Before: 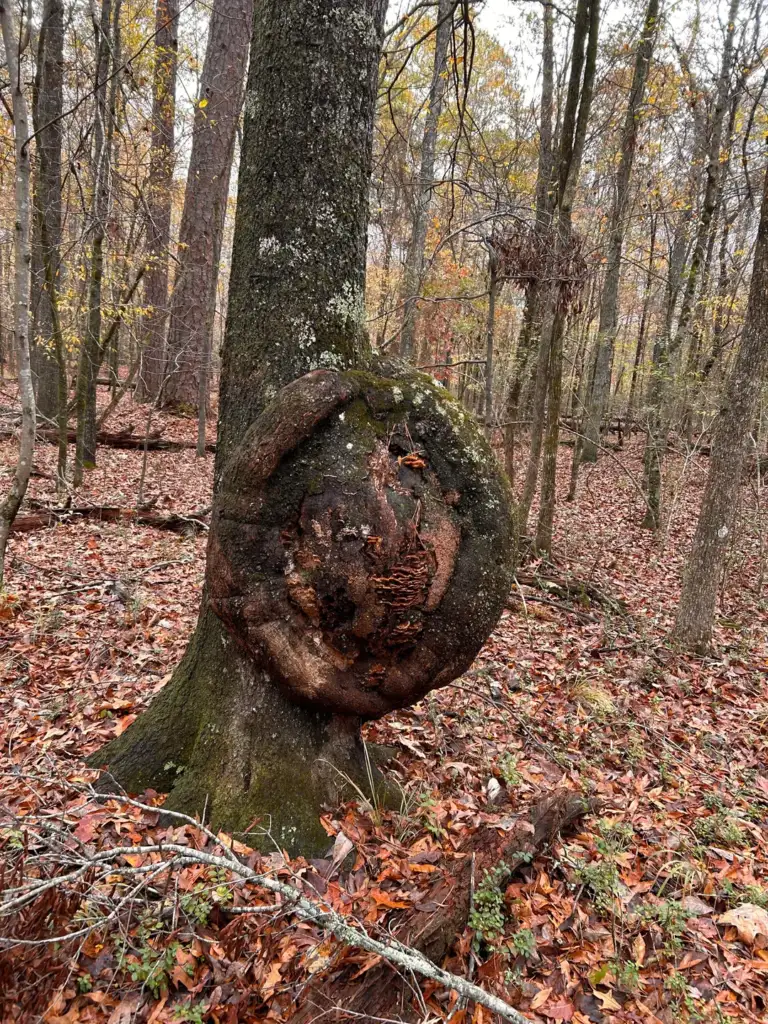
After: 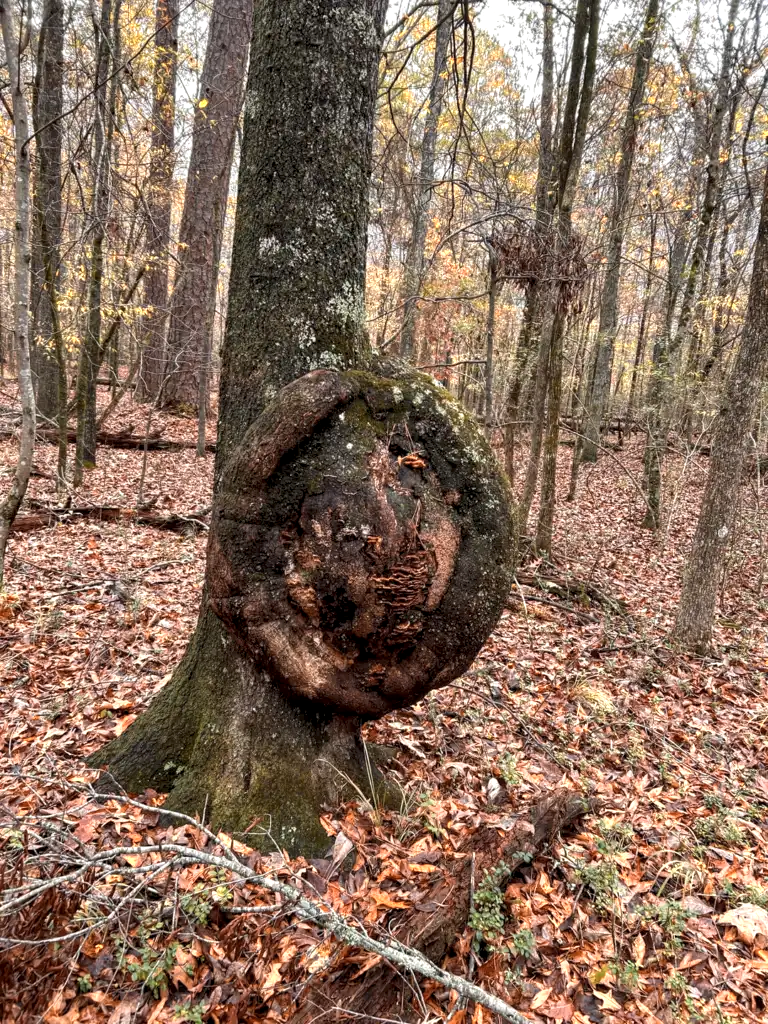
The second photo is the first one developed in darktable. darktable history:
local contrast: highlights 99%, shadows 86%, detail 160%, midtone range 0.2
color zones: curves: ch0 [(0.018, 0.548) (0.197, 0.654) (0.425, 0.447) (0.605, 0.658) (0.732, 0.579)]; ch1 [(0.105, 0.531) (0.224, 0.531) (0.386, 0.39) (0.618, 0.456) (0.732, 0.456) (0.956, 0.421)]; ch2 [(0.039, 0.583) (0.215, 0.465) (0.399, 0.544) (0.465, 0.548) (0.614, 0.447) (0.724, 0.43) (0.882, 0.623) (0.956, 0.632)]
